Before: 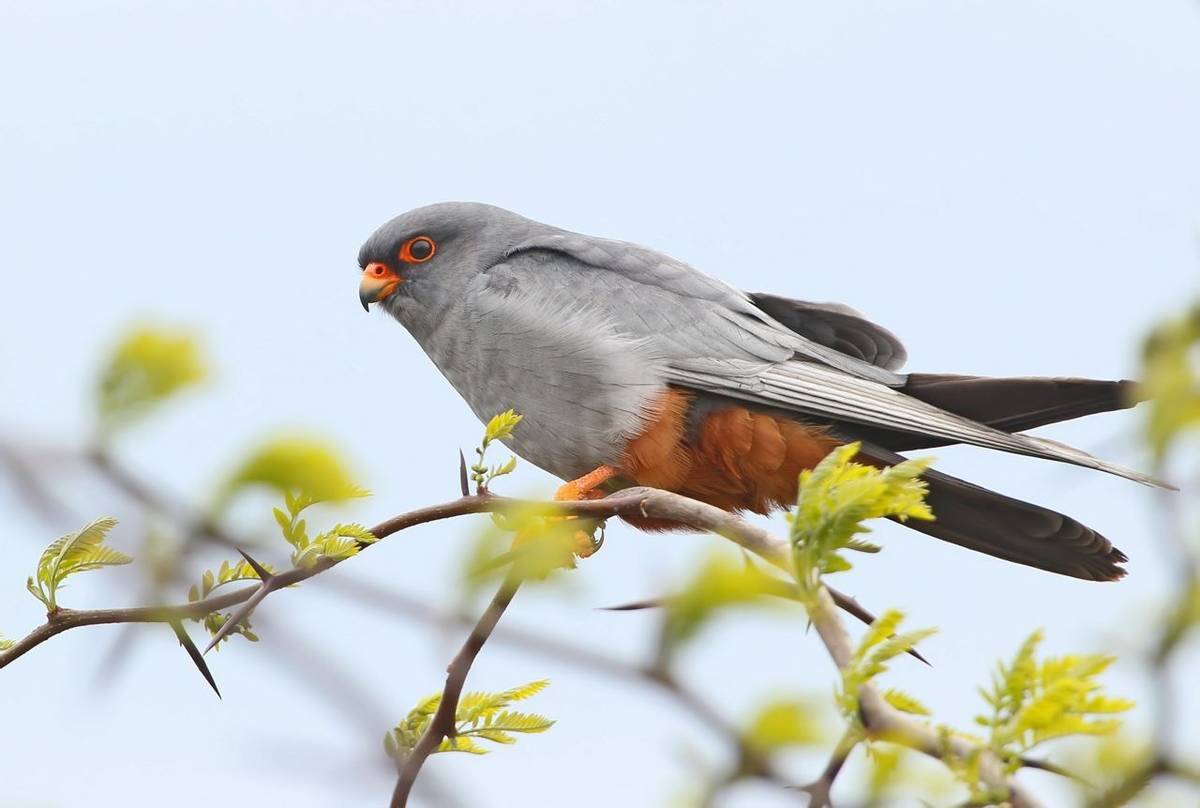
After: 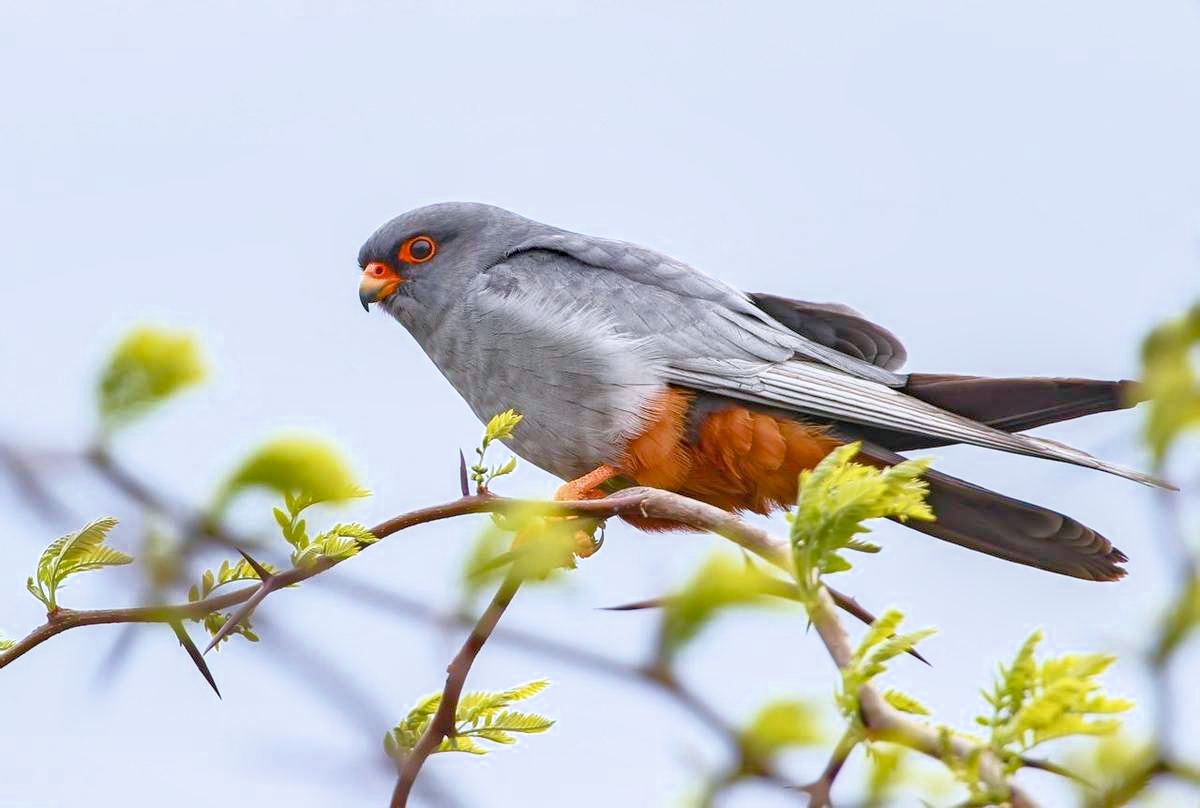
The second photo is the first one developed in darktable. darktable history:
local contrast: on, module defaults
color calibration: illuminant as shot in camera, x 0.358, y 0.373, temperature 4628.91 K
haze removal: compatibility mode true, adaptive false
shadows and highlights: on, module defaults
velvia: on, module defaults
color balance rgb "Natrual Skin x Brilliance": perceptual saturation grading › global saturation 20%, perceptual saturation grading › highlights -50%, perceptual saturation grading › shadows 30%, perceptual brilliance grading › global brilliance 10%, perceptual brilliance grading › shadows 15%
filmic rgb: black relative exposure -8.07 EV, white relative exposure 3 EV, hardness 5.35, contrast 1.25
